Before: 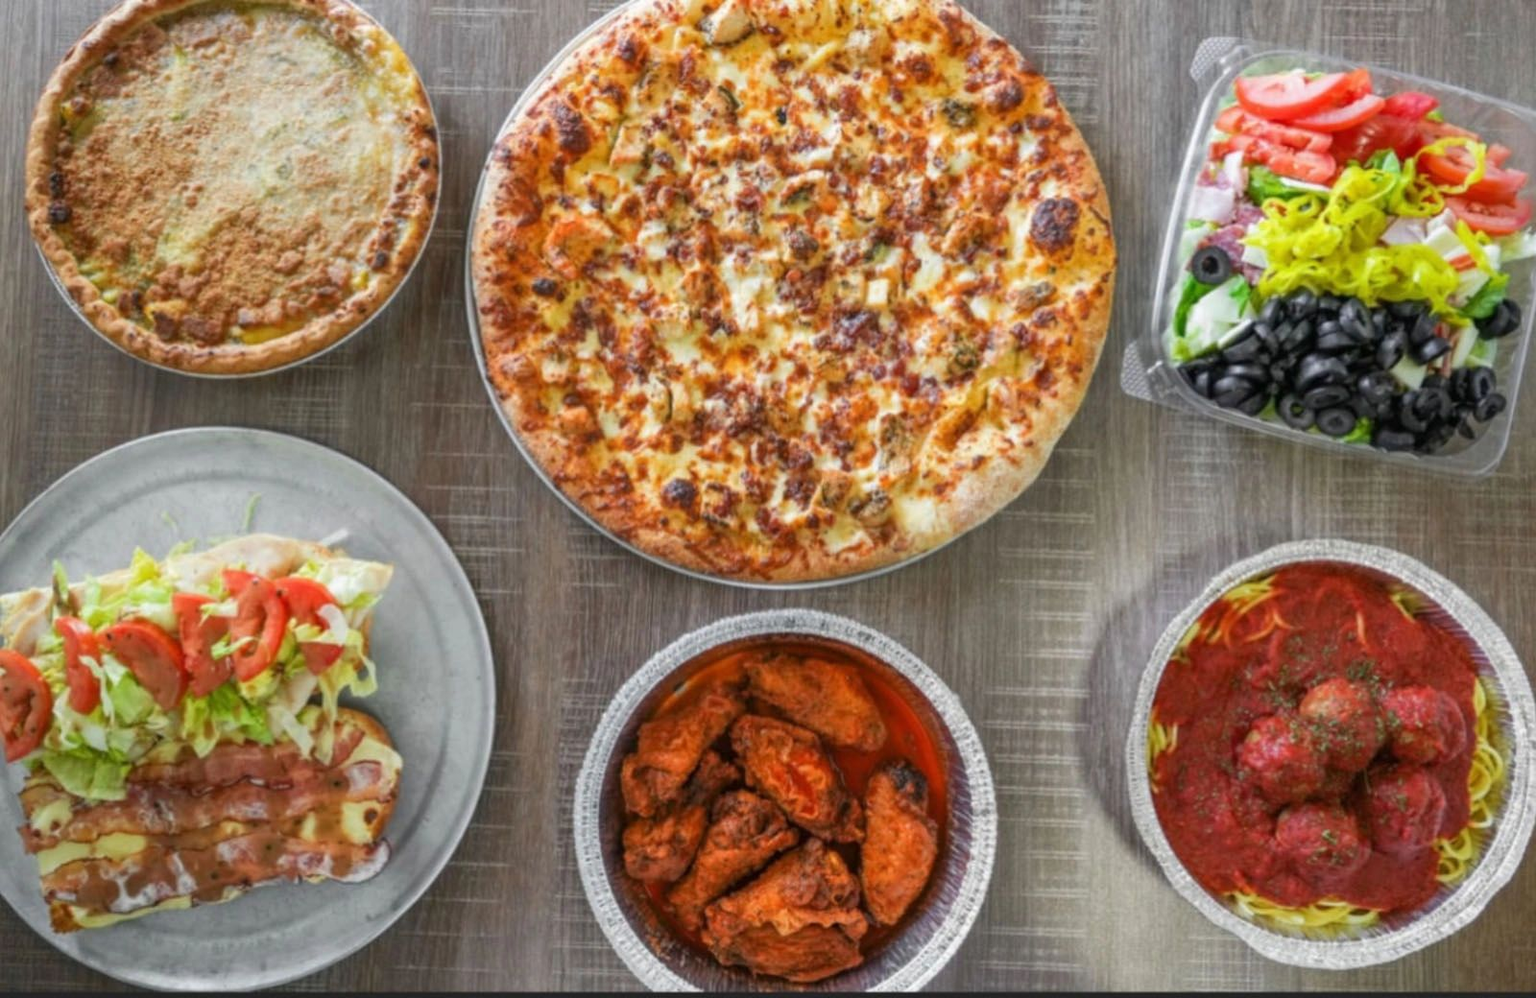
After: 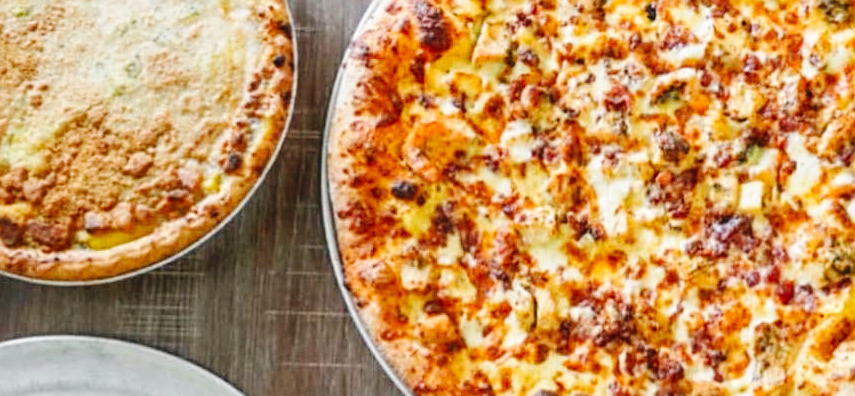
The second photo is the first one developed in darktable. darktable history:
crop: left 10.196%, top 10.511%, right 36.305%, bottom 51.341%
sharpen: on, module defaults
base curve: curves: ch0 [(0, 0) (0.036, 0.025) (0.121, 0.166) (0.206, 0.329) (0.605, 0.79) (1, 1)], preserve colors none
